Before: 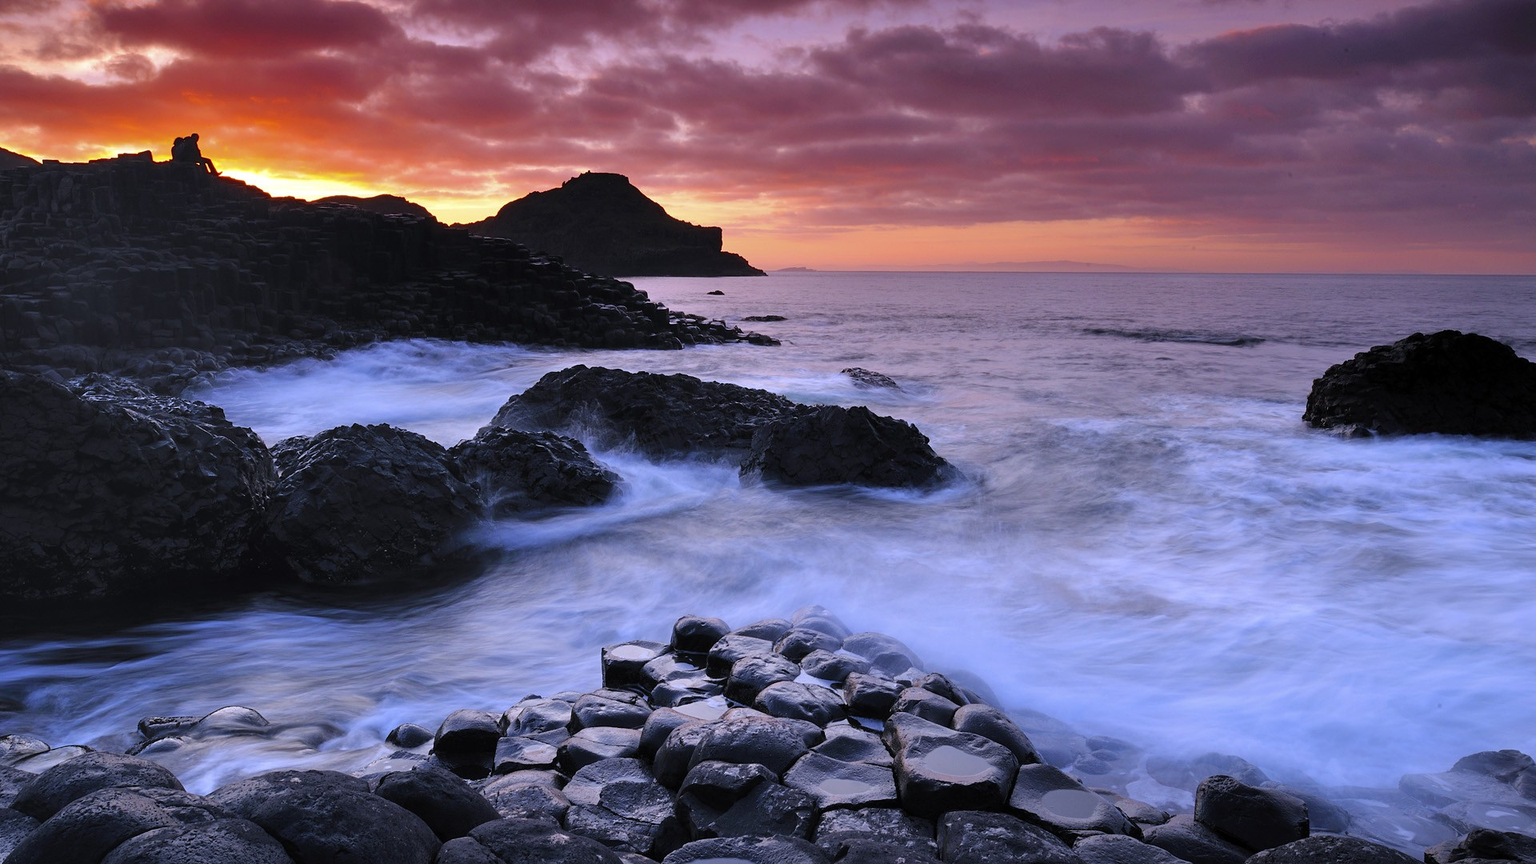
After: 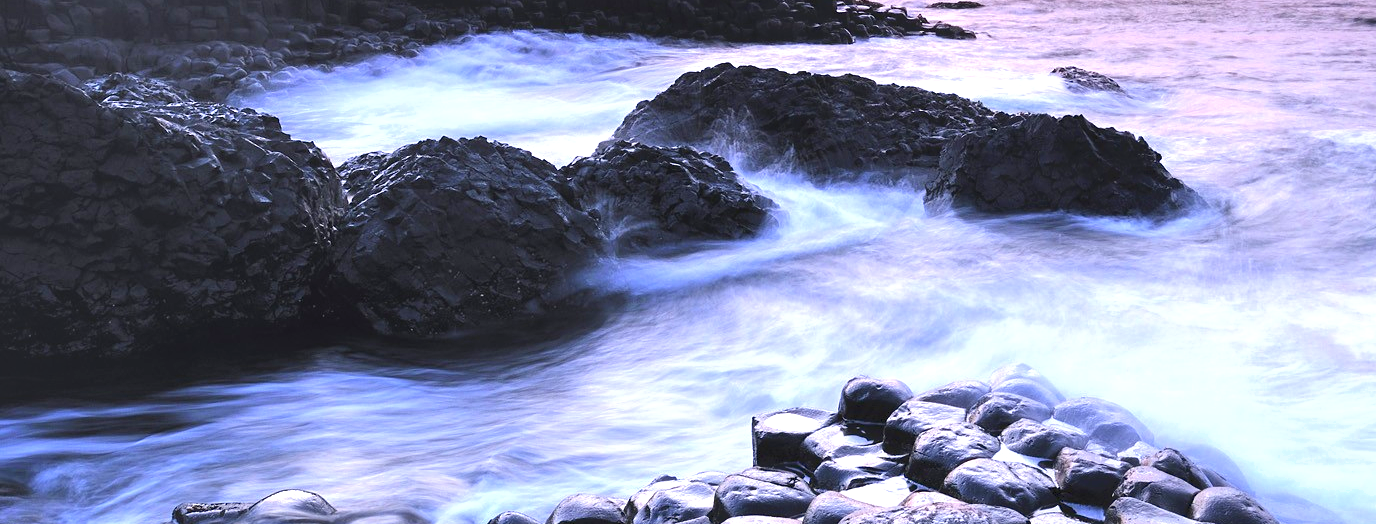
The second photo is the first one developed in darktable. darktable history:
exposure: black level correction 0, exposure 1.377 EV, compensate exposure bias true, compensate highlight preservation false
crop: top 36.395%, right 28.329%, bottom 15.072%
shadows and highlights: shadows 61.34, white point adjustment 0.456, highlights -34.71, compress 83.42%
